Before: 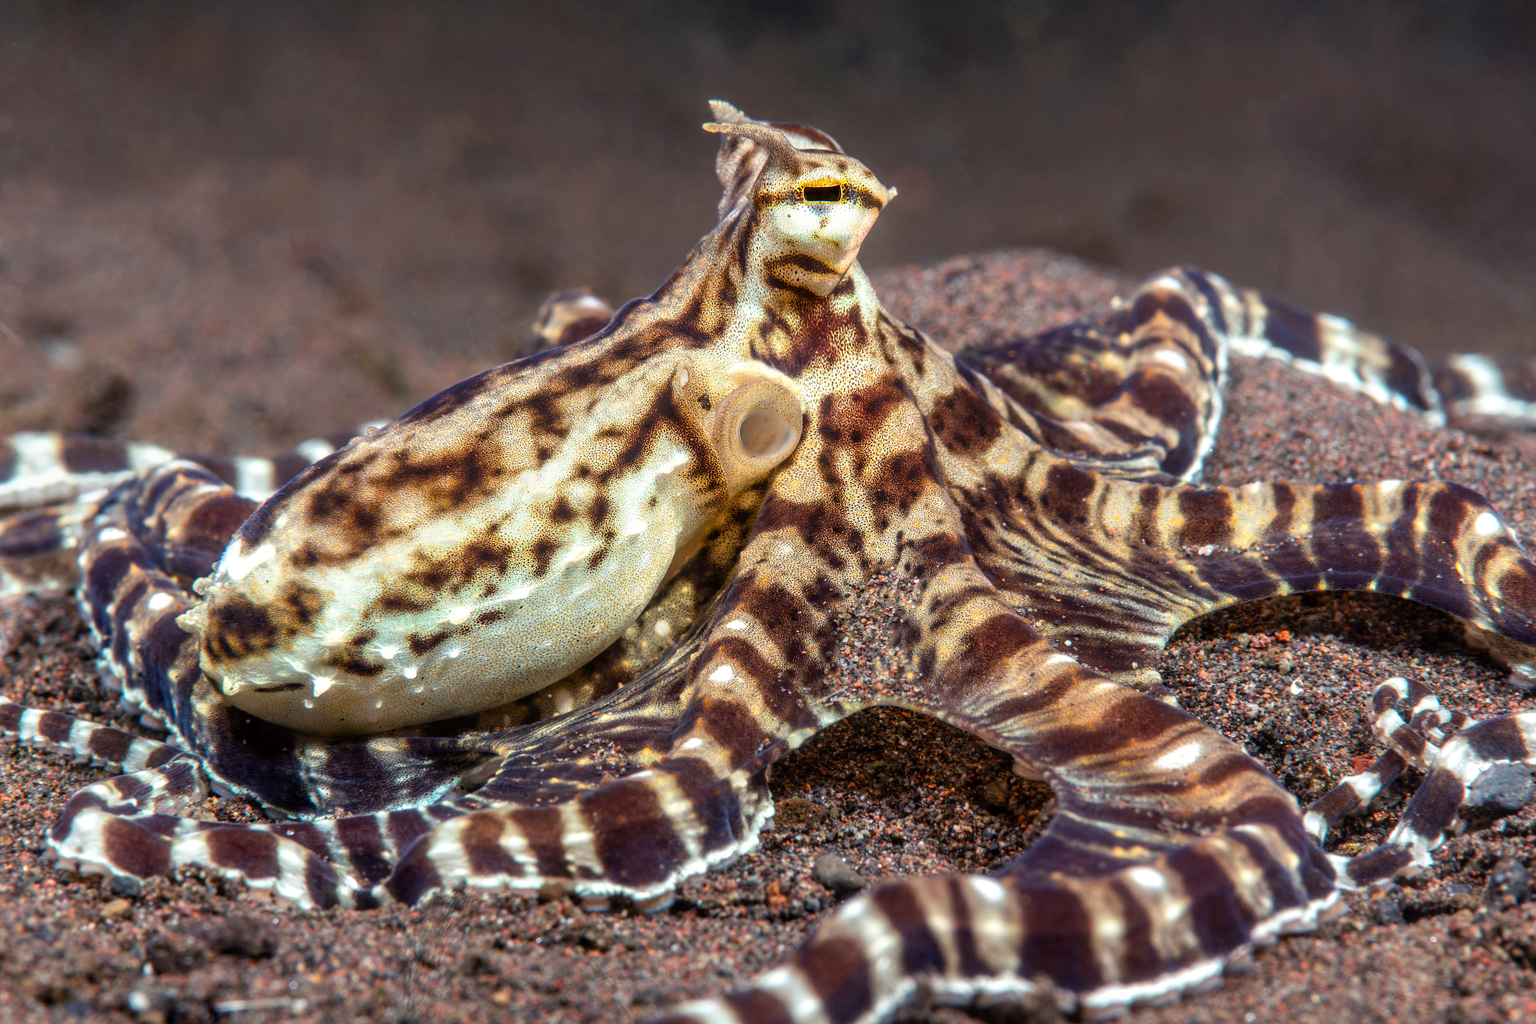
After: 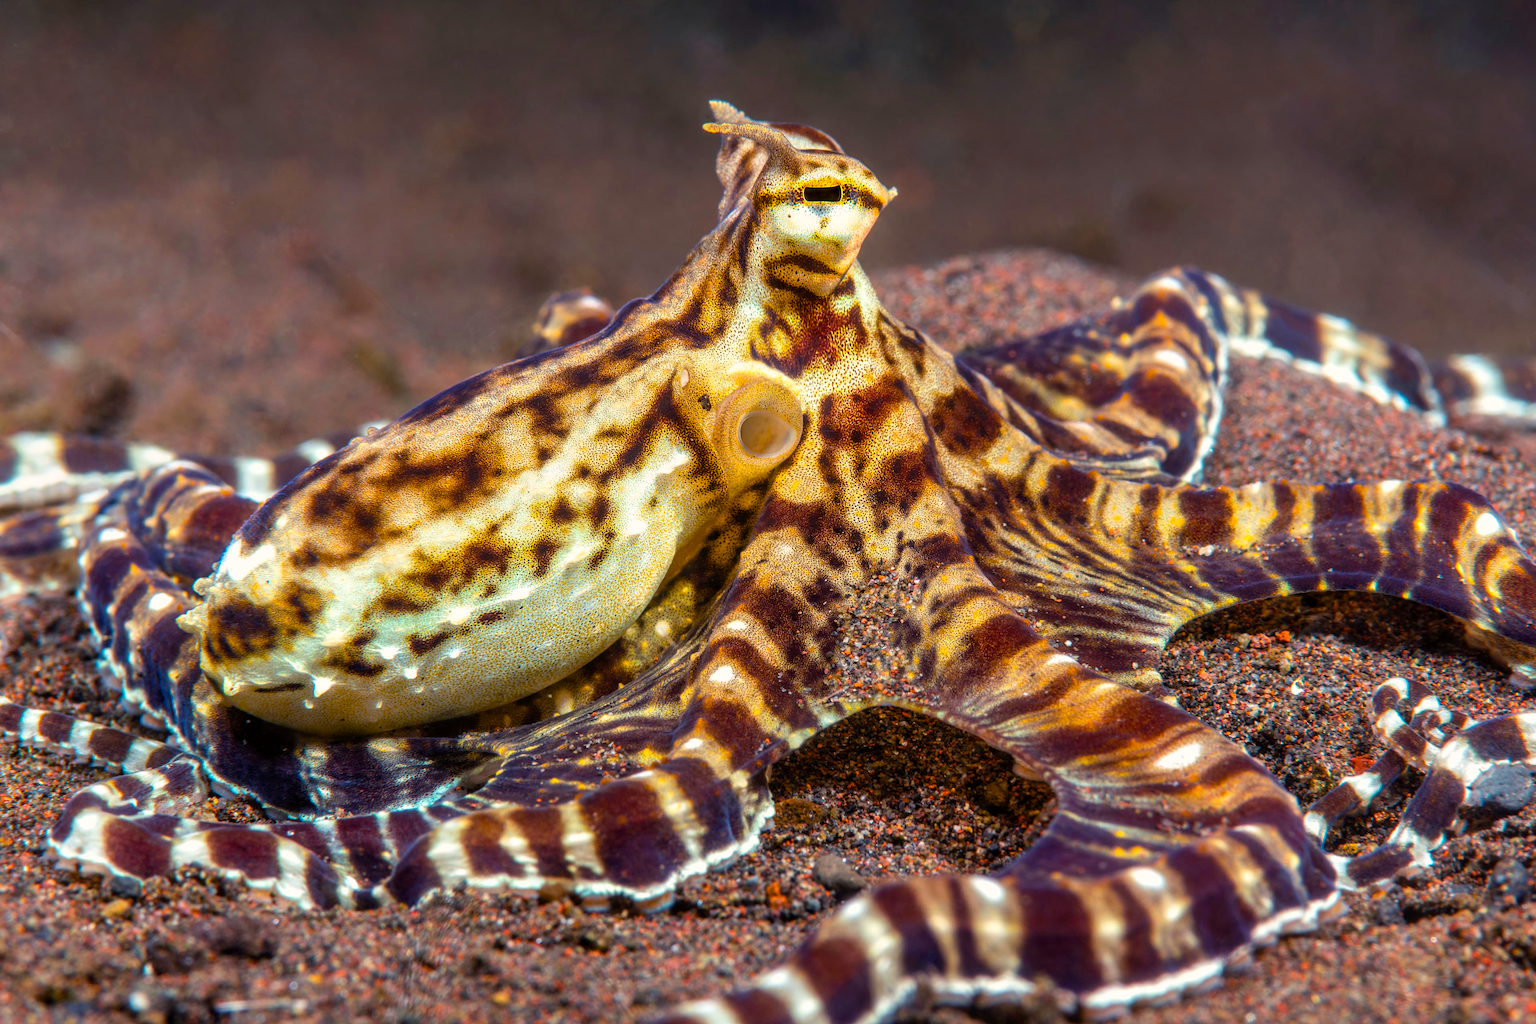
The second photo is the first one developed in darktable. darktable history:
color balance rgb: highlights gain › chroma 1.104%, highlights gain › hue 60.13°, perceptual saturation grading › global saturation 50.763%, global vibrance 20%
